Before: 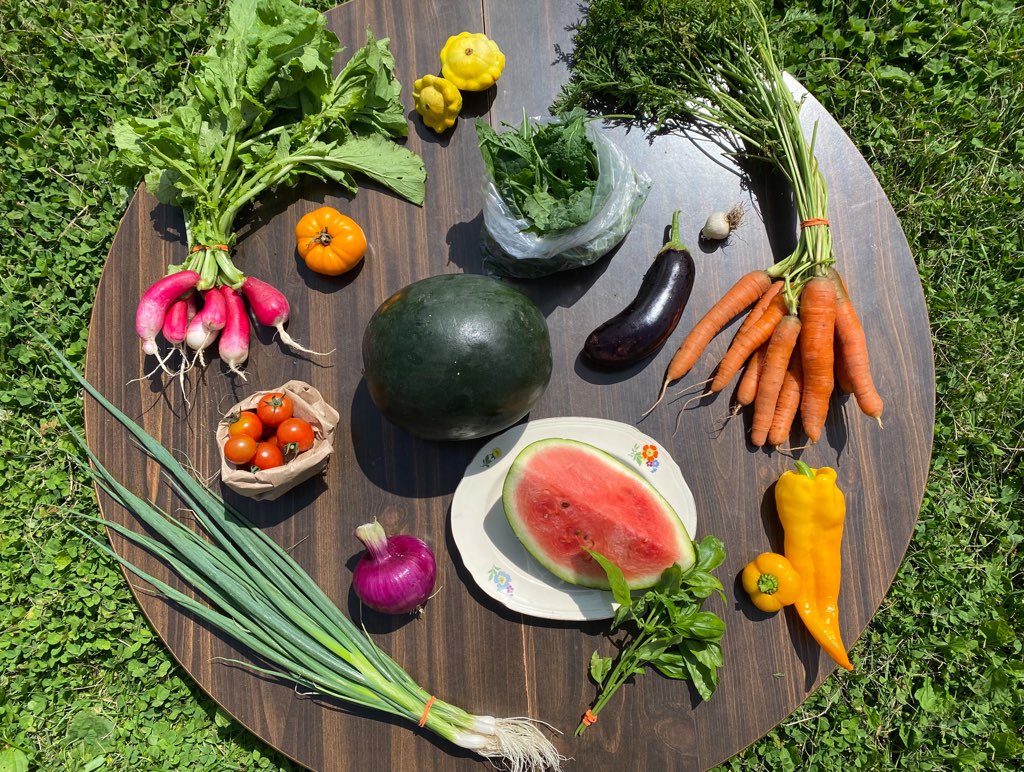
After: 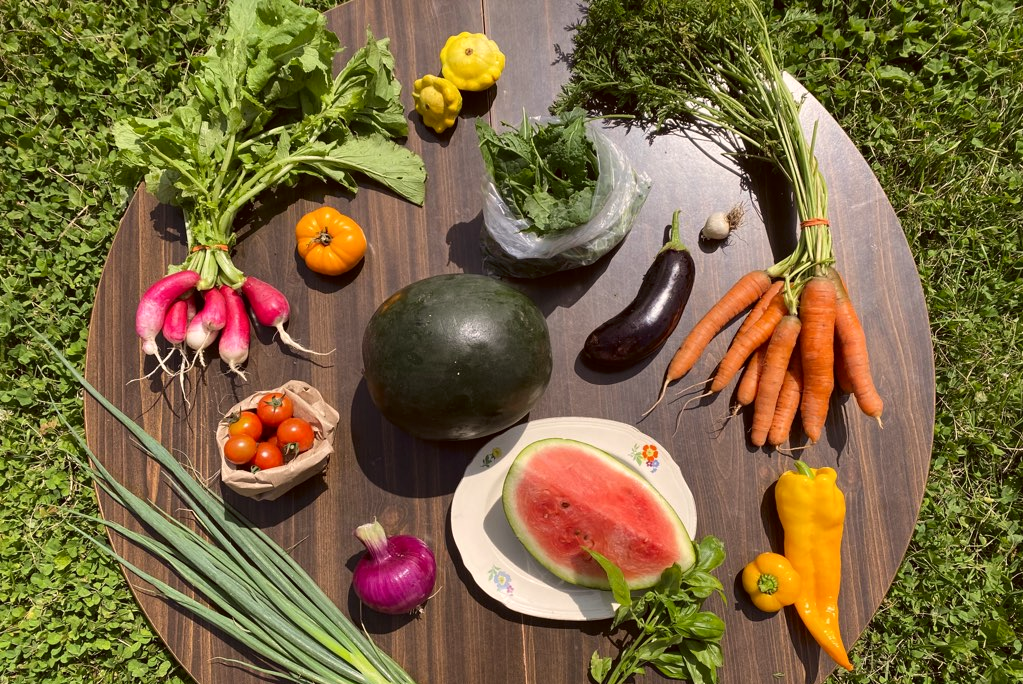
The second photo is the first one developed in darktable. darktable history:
crop and rotate: top 0%, bottom 11.362%
color correction: highlights a* 6.2, highlights b* 7.67, shadows a* 6.51, shadows b* 7.39, saturation 0.918
